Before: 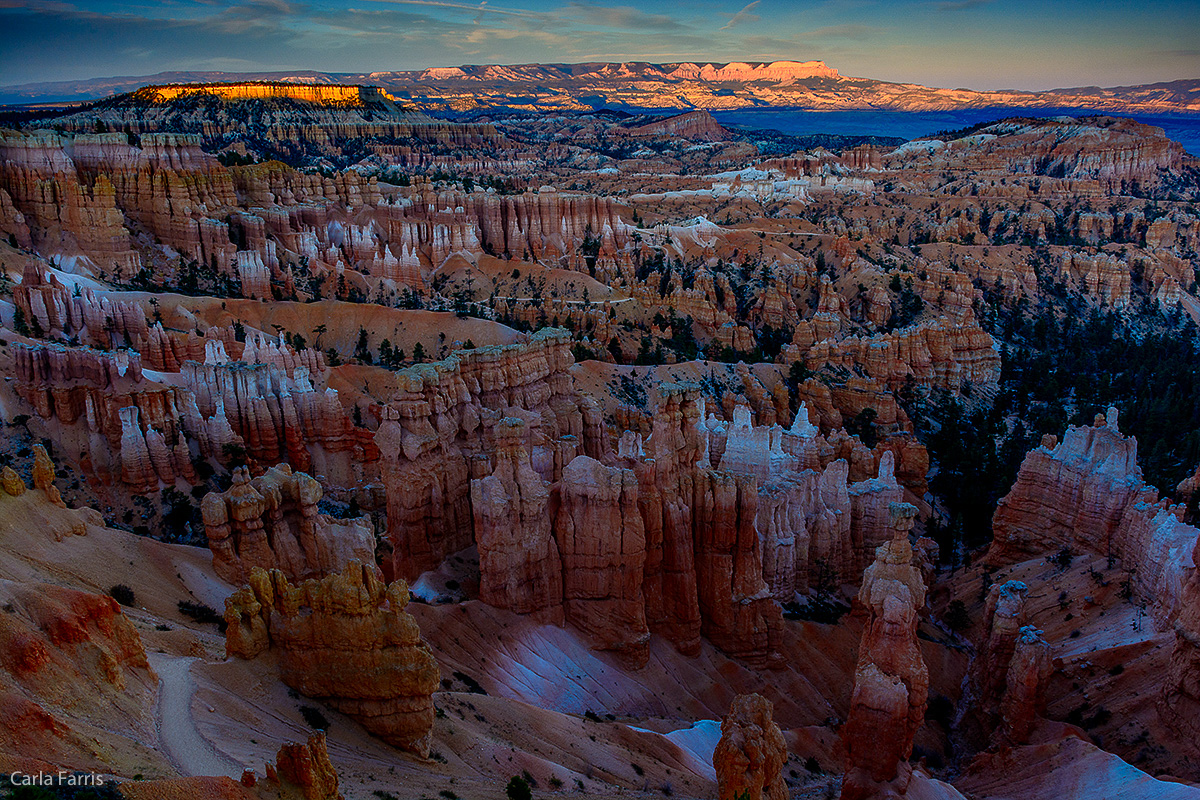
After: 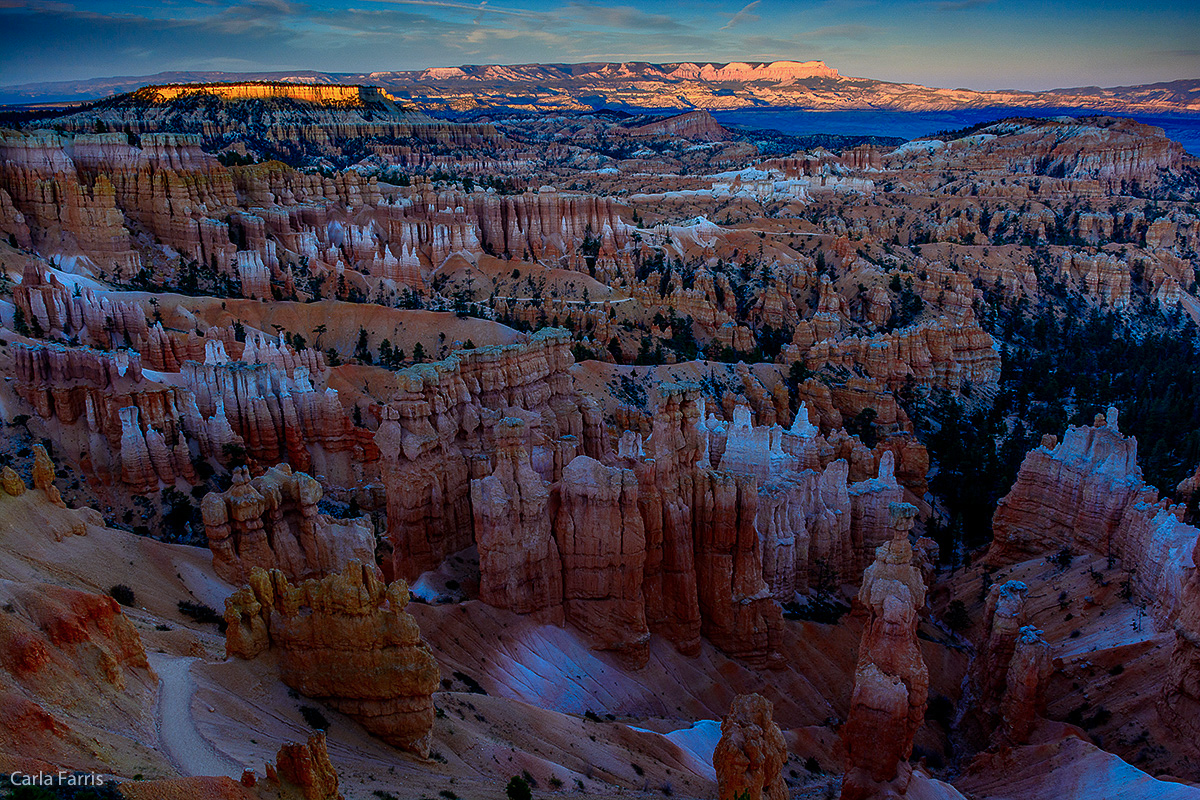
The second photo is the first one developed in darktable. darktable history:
color calibration: x 0.37, y 0.382, temperature 4306.68 K
